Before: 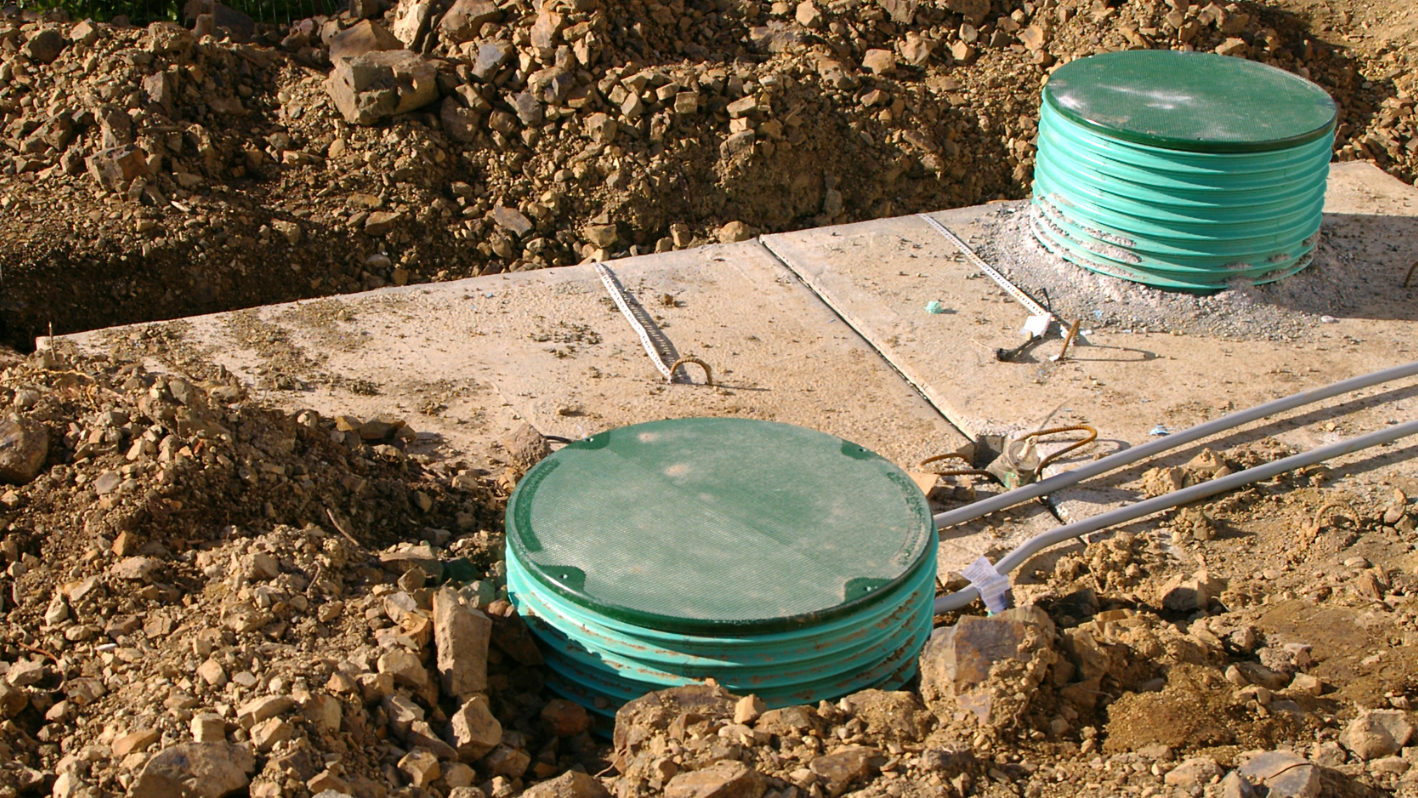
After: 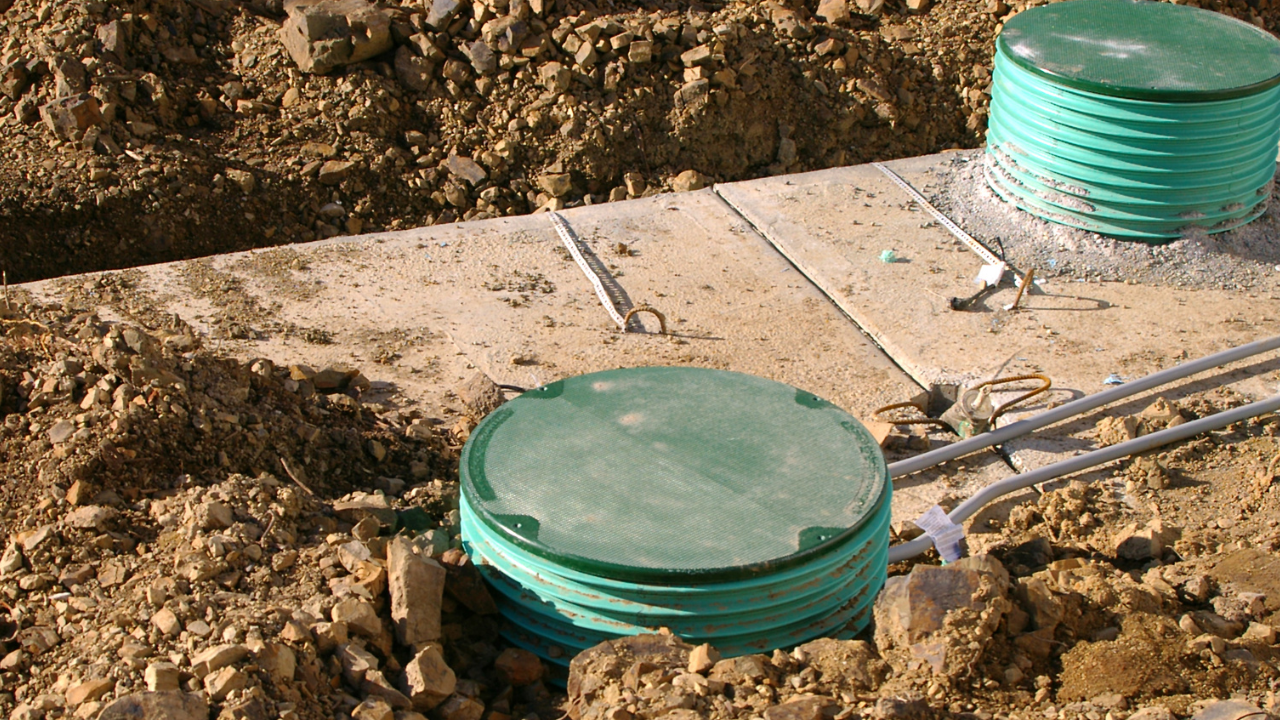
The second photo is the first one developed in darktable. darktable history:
crop: left 3.305%, top 6.436%, right 6.389%, bottom 3.258%
rgb levels: preserve colors max RGB
